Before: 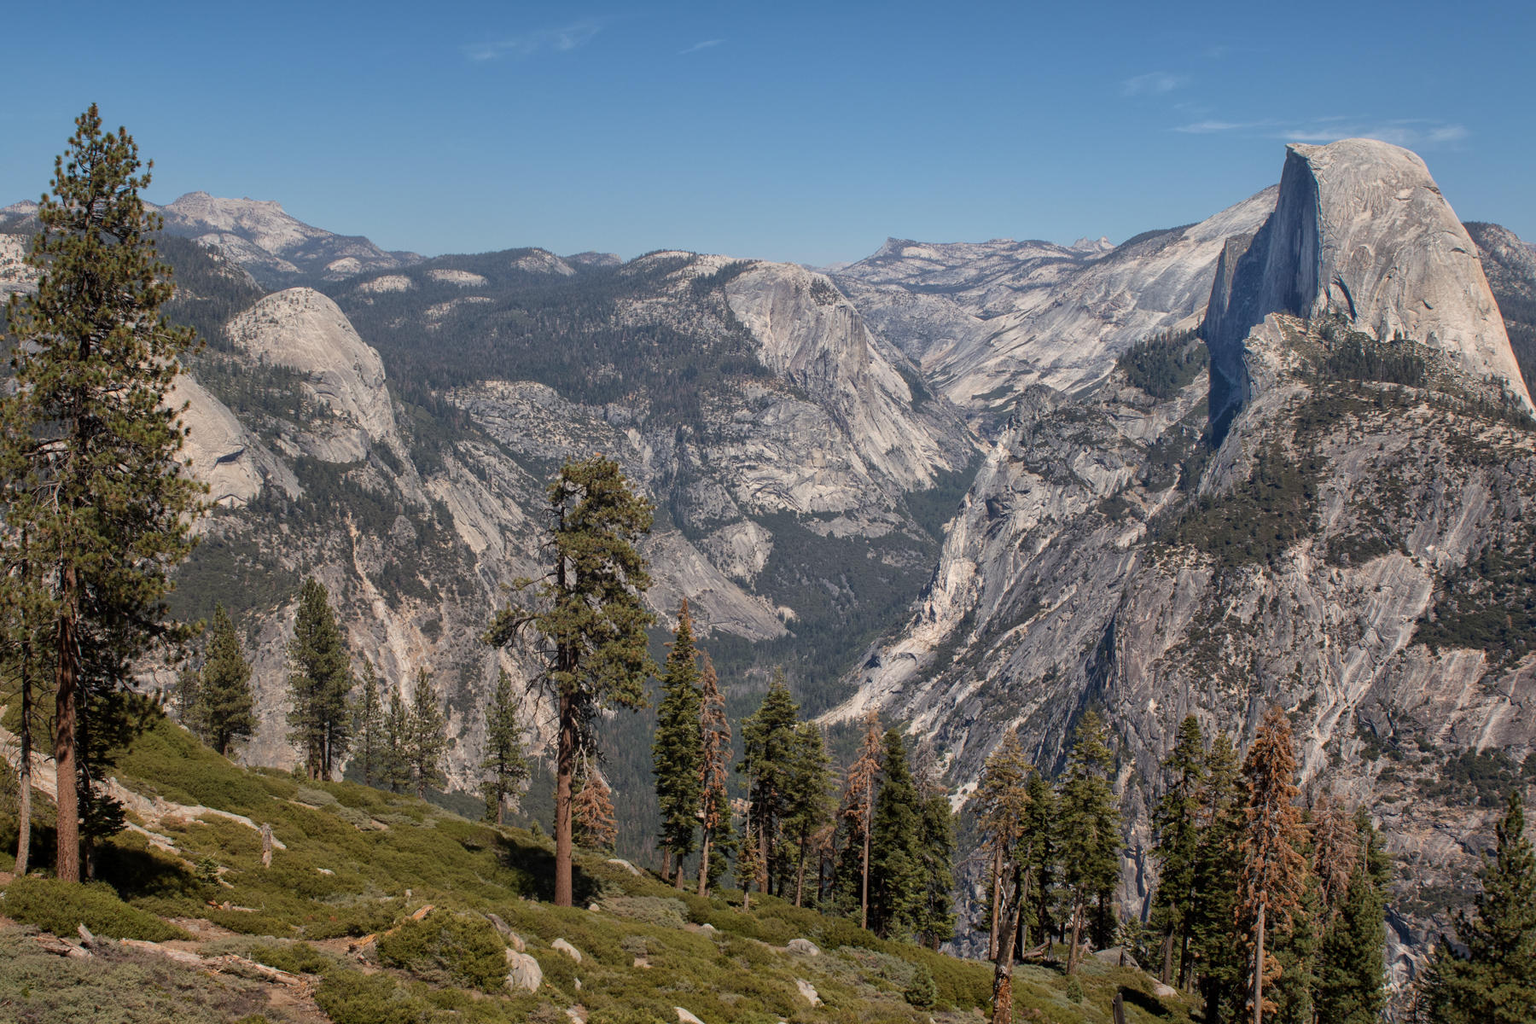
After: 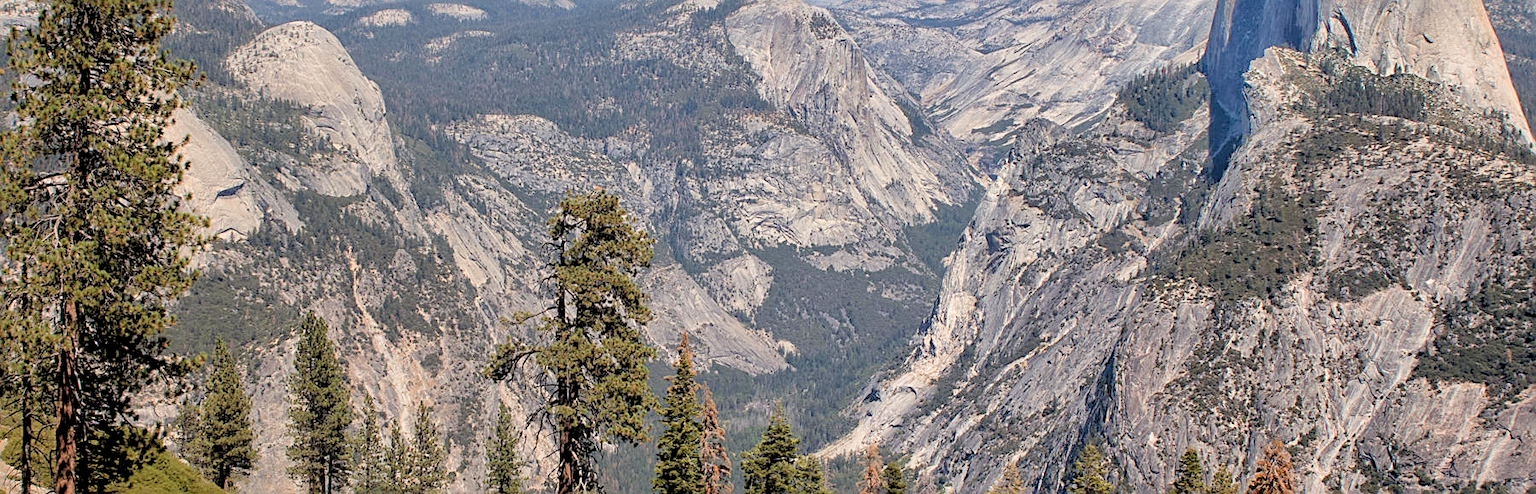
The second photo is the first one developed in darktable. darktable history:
shadows and highlights: low approximation 0.01, soften with gaussian
levels: levels [0.093, 0.434, 0.988]
crop and rotate: top 26.056%, bottom 25.543%
sharpen: amount 0.6
